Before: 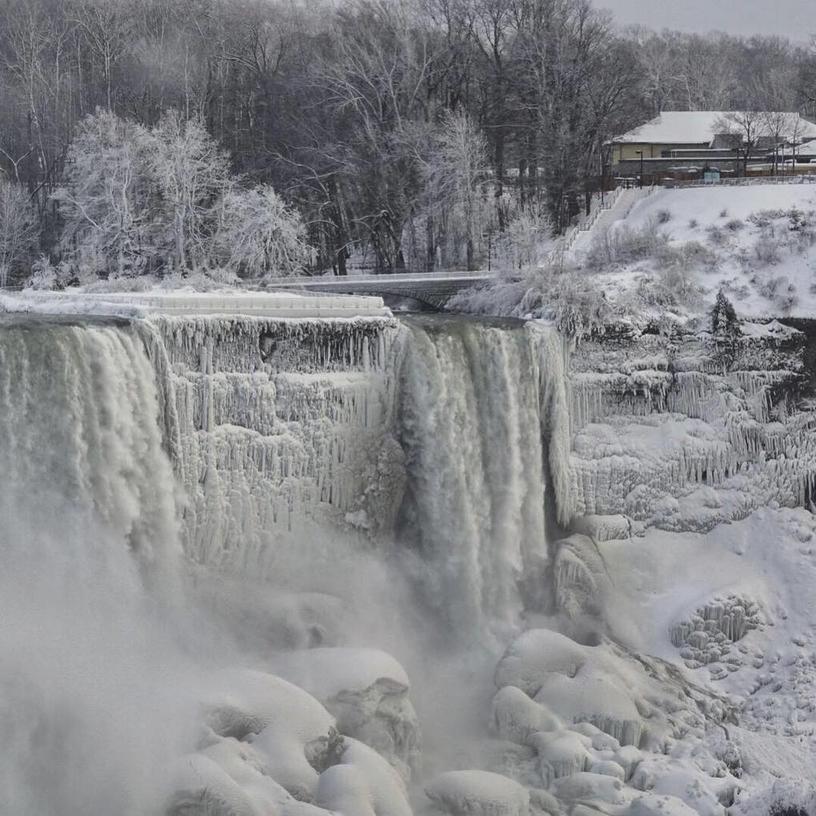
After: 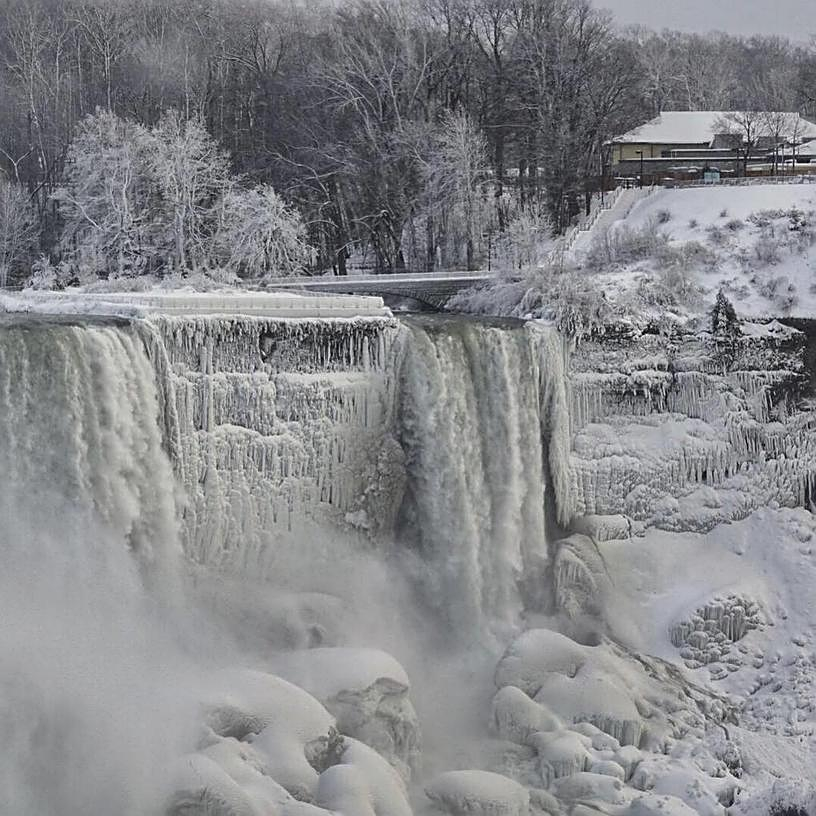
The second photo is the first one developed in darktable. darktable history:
sharpen: on, module defaults
exposure: black level correction 0.002, compensate highlight preservation false
